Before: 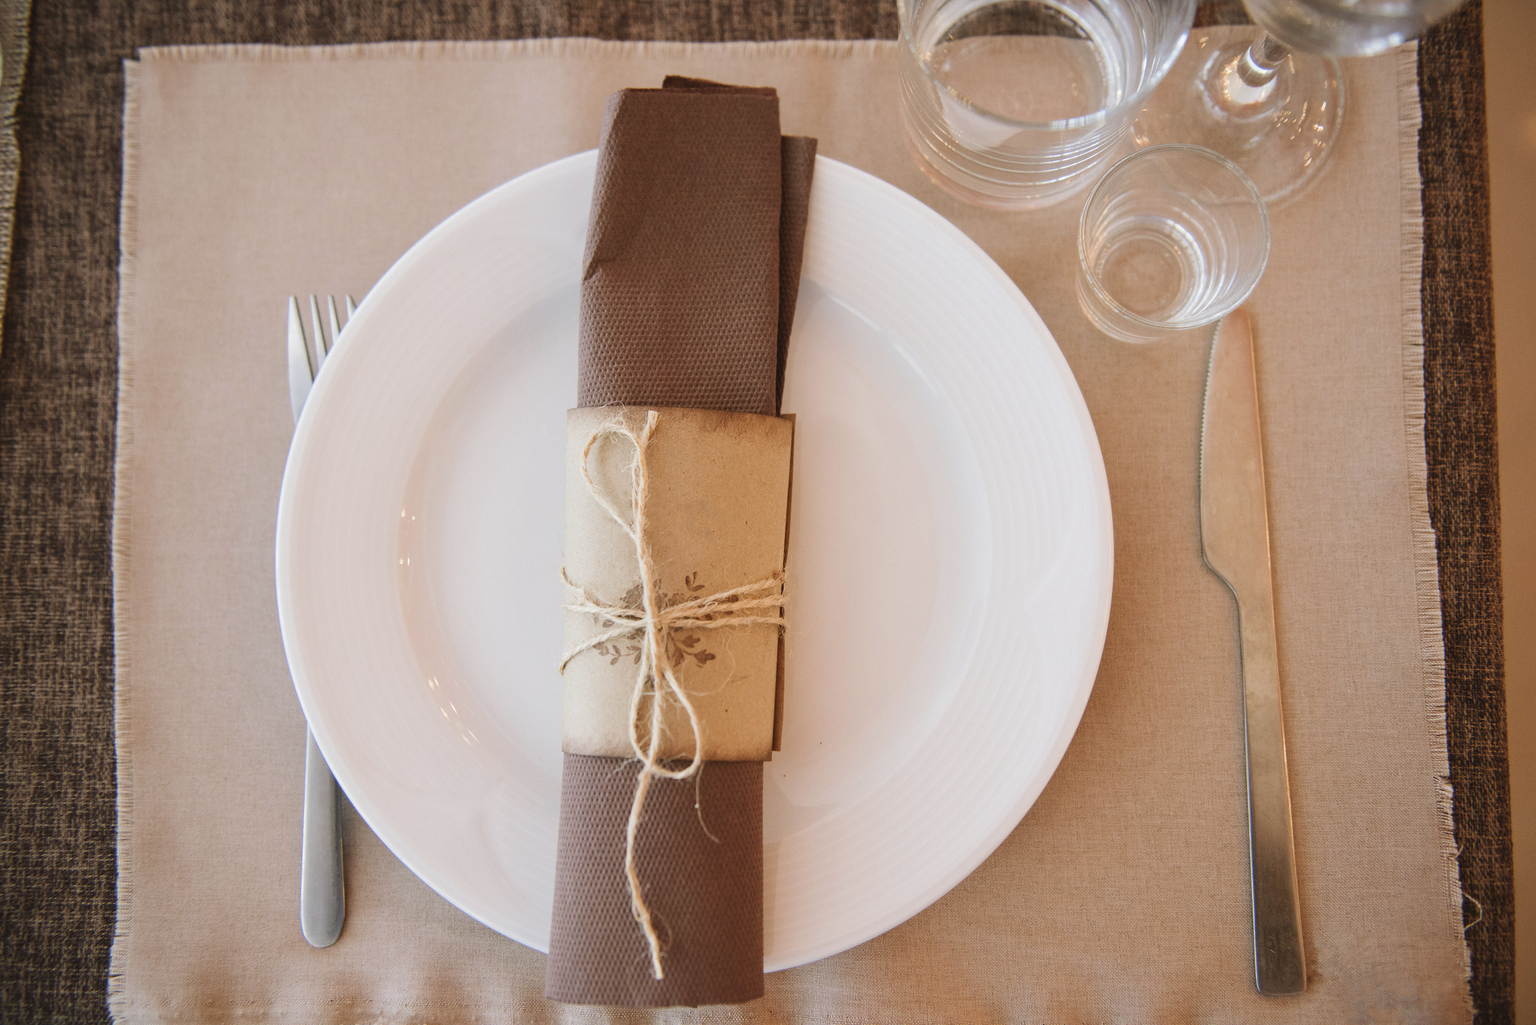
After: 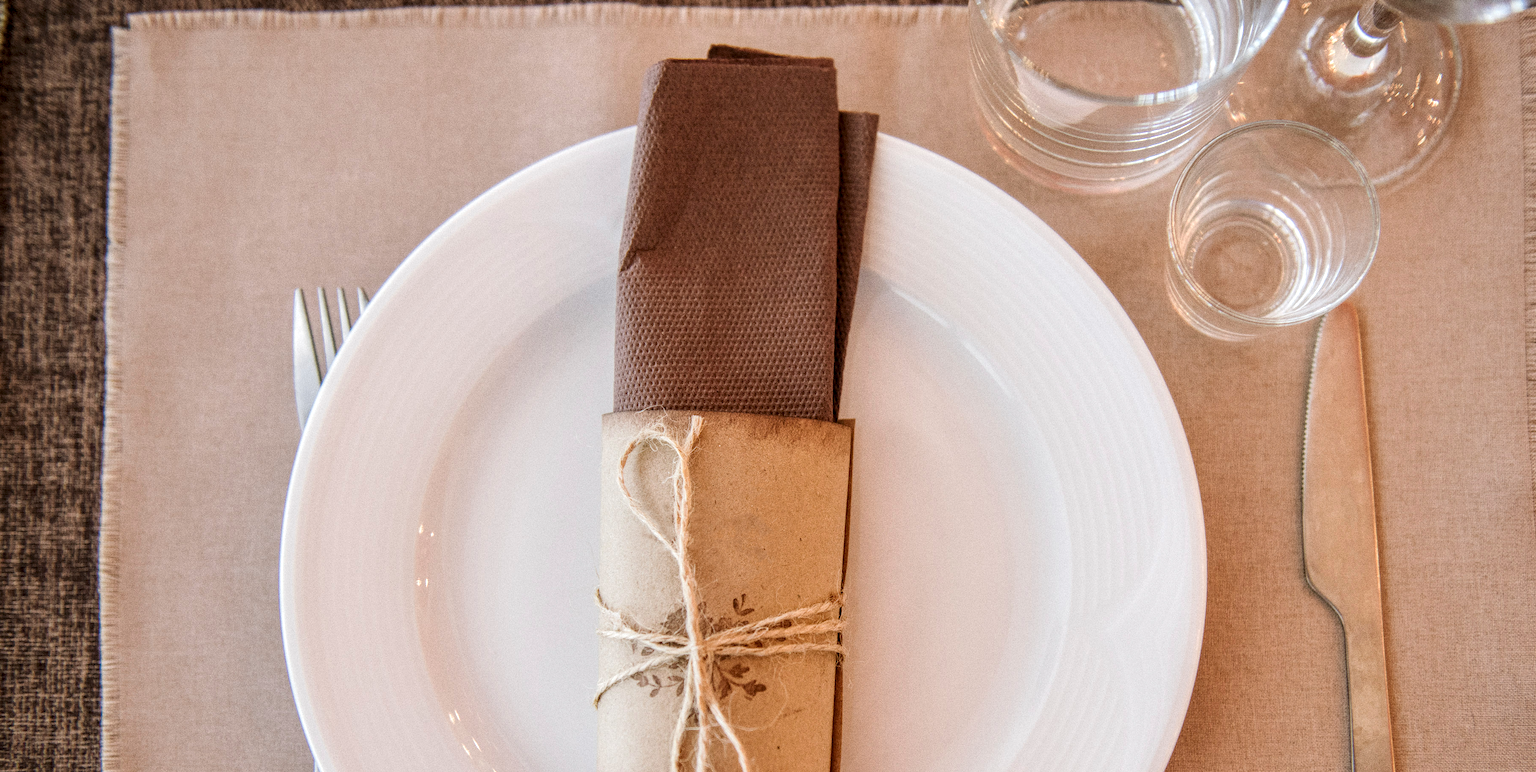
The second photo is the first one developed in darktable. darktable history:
grain: coarseness 0.09 ISO, strength 40%
crop: left 1.509%, top 3.452%, right 7.696%, bottom 28.452%
exposure: compensate highlight preservation false
local contrast: highlights 100%, shadows 100%, detail 200%, midtone range 0.2
